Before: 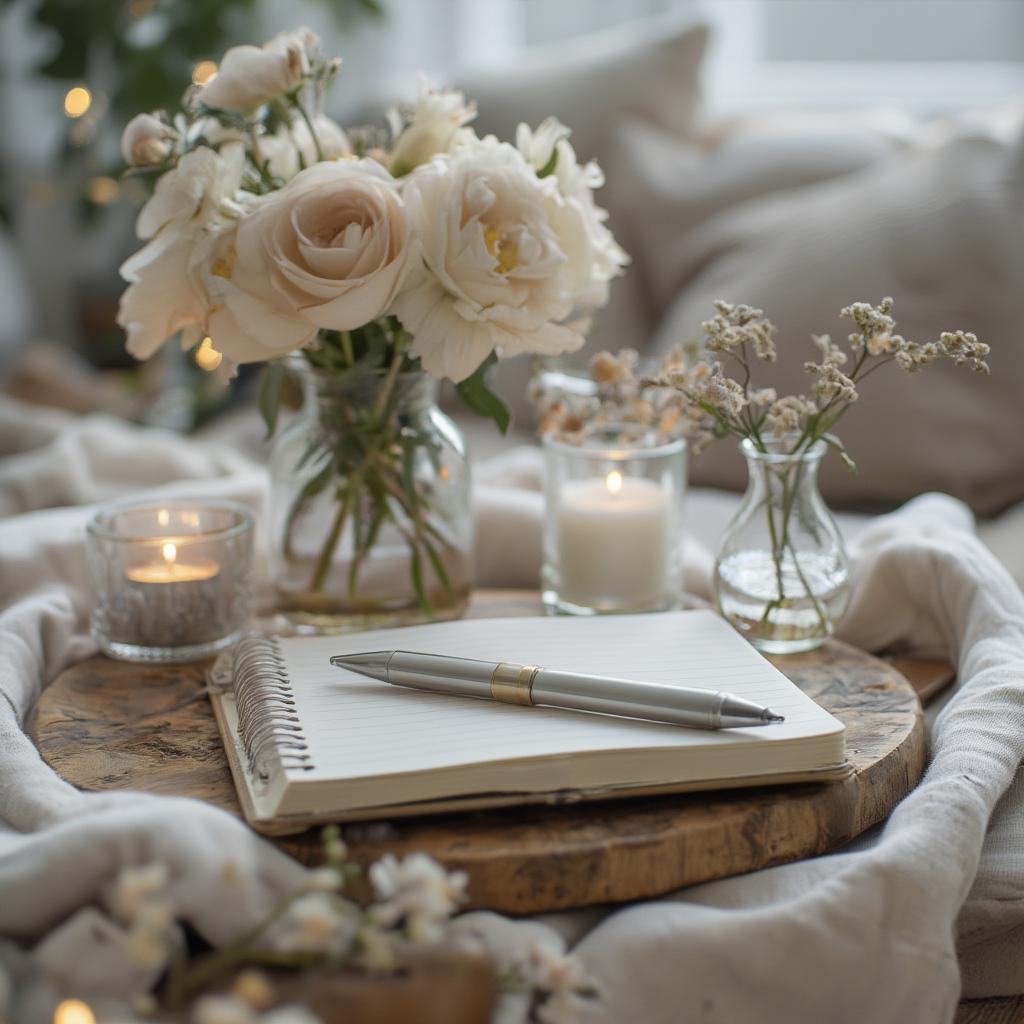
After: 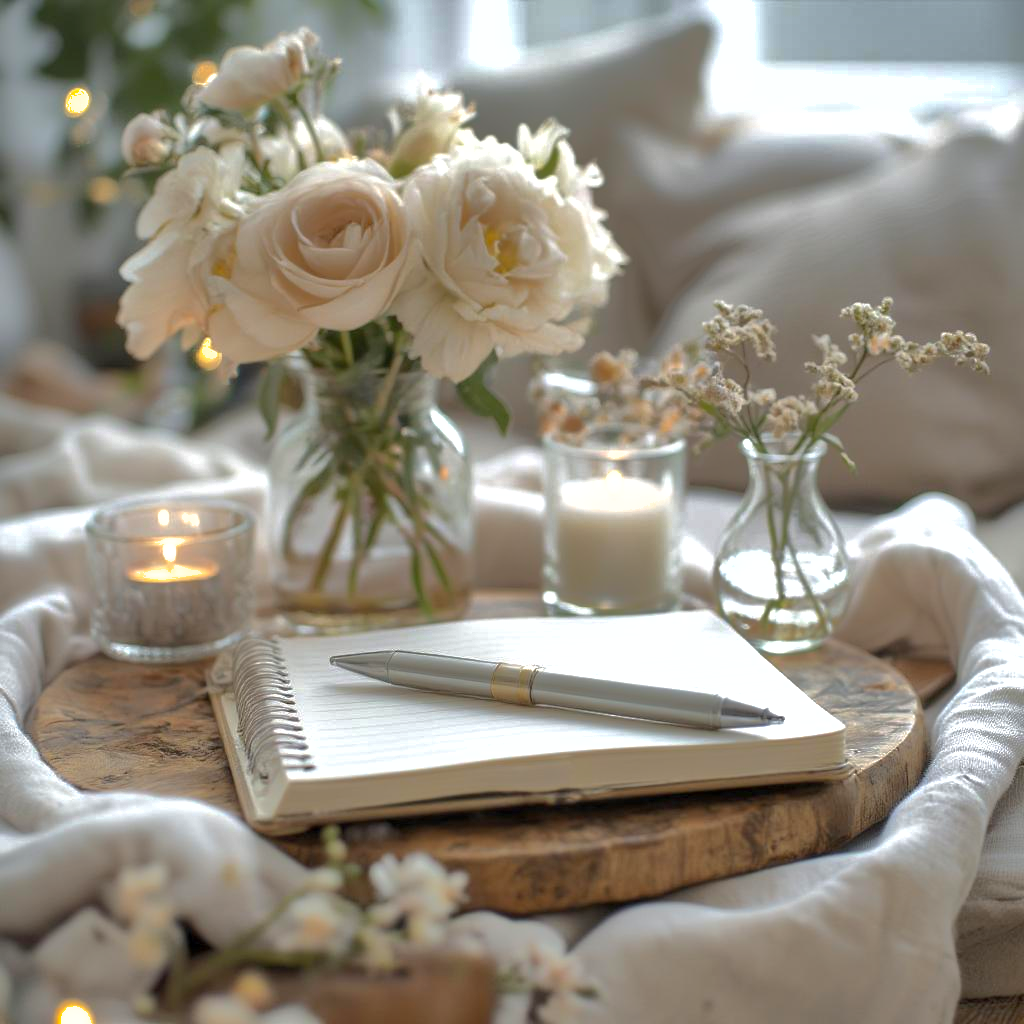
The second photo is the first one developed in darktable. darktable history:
exposure: black level correction 0.002, exposure 0.674 EV, compensate highlight preservation false
shadows and highlights: shadows 38.38, highlights -74.91
